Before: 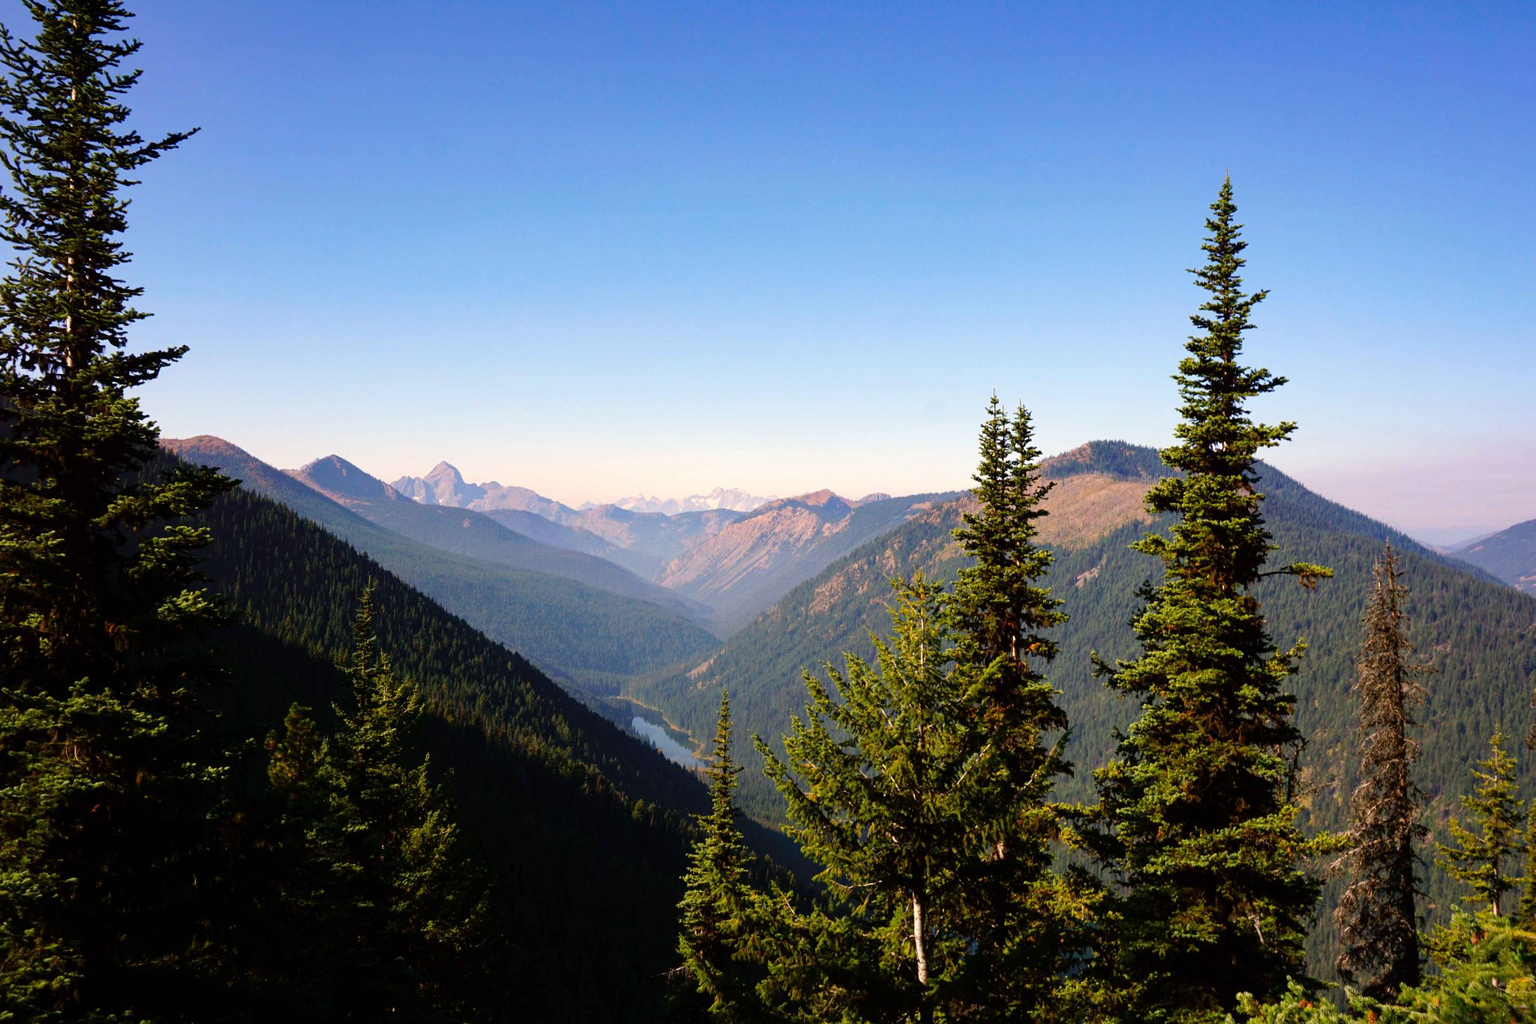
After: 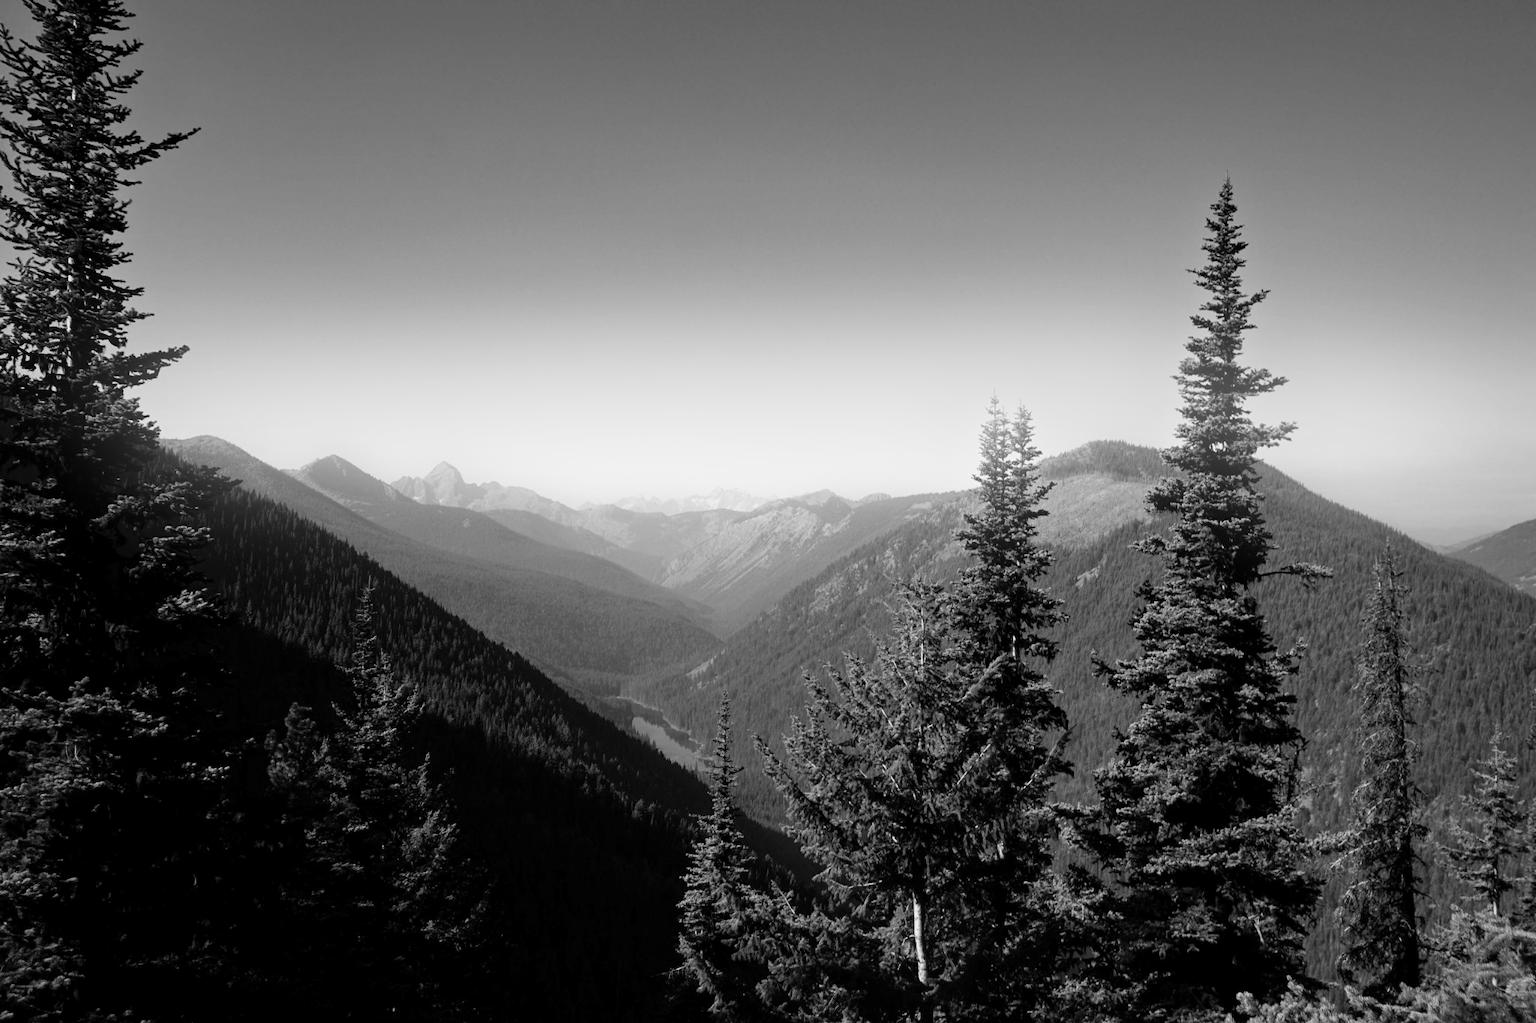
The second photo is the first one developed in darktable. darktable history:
bloom: size 16%, threshold 98%, strength 20%
monochrome: a 26.22, b 42.67, size 0.8
exposure: black level correction 0.001, compensate highlight preservation false
color correction: highlights a* 6.27, highlights b* 8.19, shadows a* 5.94, shadows b* 7.23, saturation 0.9
